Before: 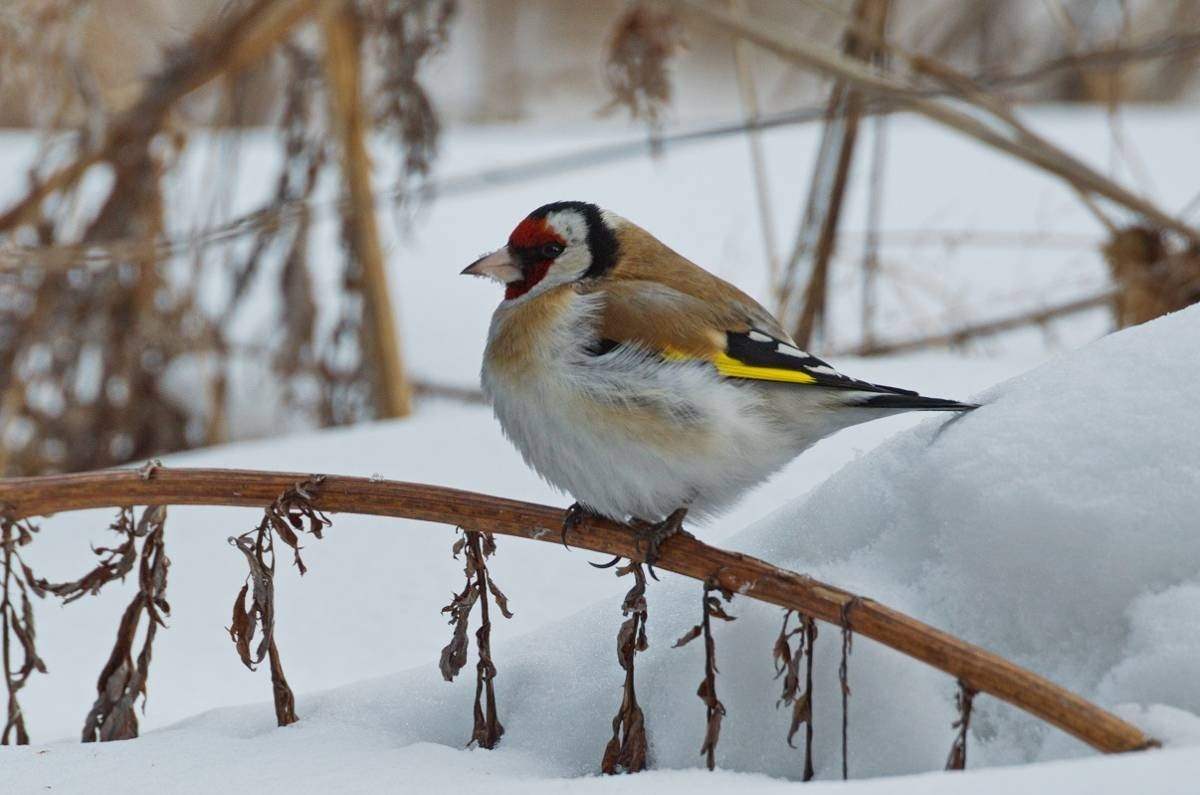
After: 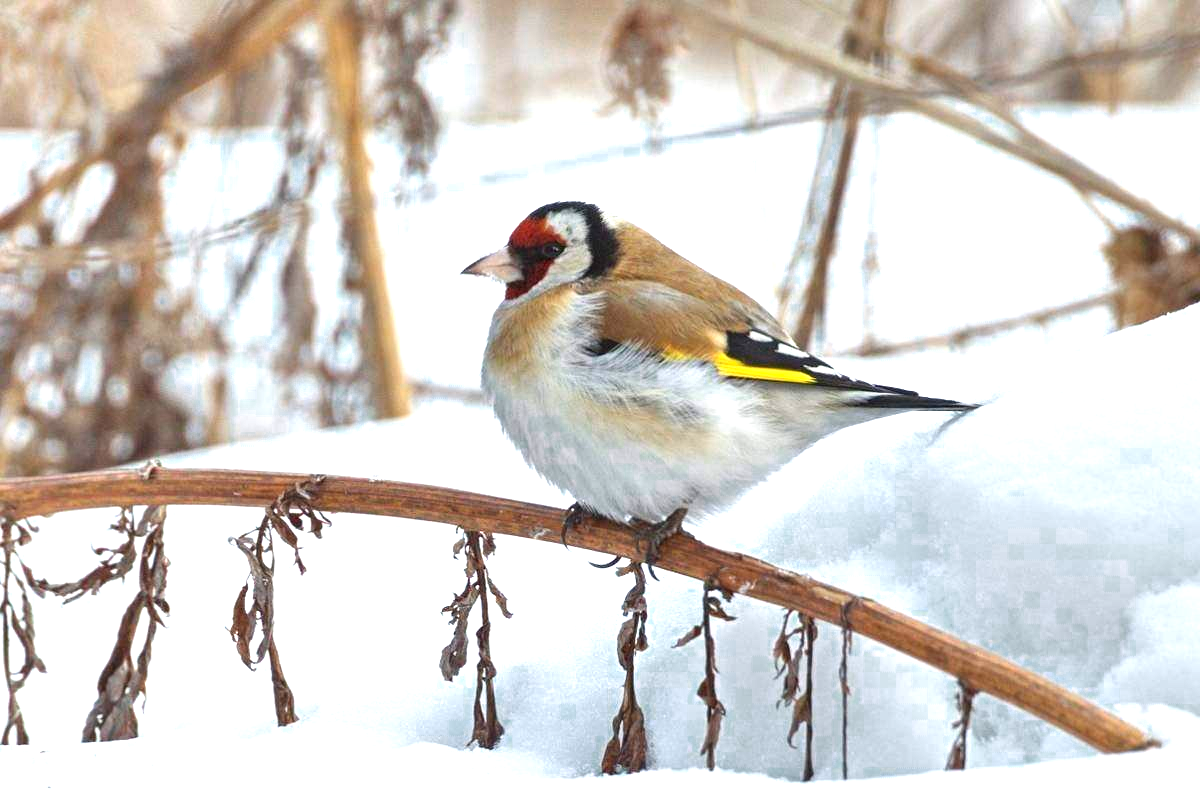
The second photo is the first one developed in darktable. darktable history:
color zones: curves: ch0 [(0.25, 0.5) (0.636, 0.25) (0.75, 0.5)]
exposure: black level correction 0, exposure 1.338 EV, compensate highlight preservation false
